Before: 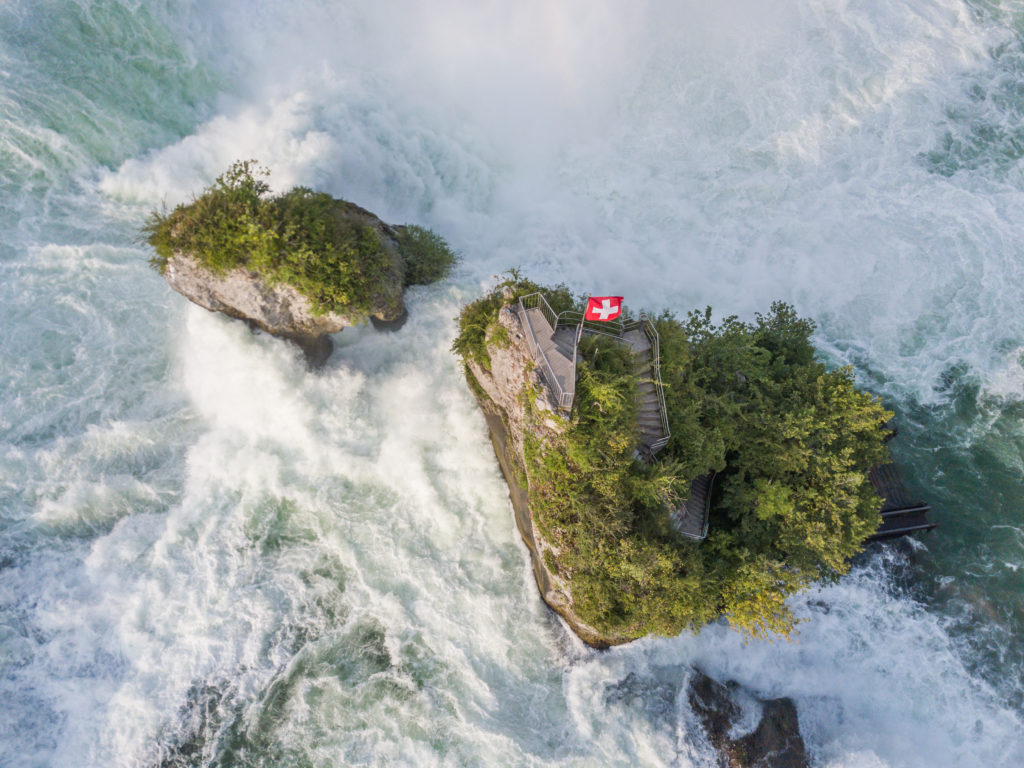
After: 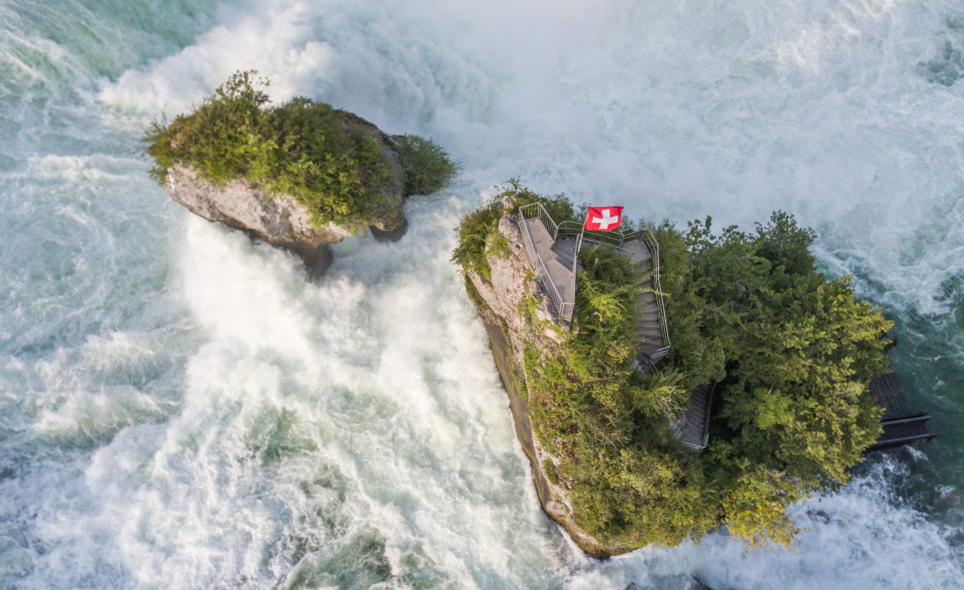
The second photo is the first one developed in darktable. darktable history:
crop and rotate: angle 0.08°, top 11.7%, right 5.609%, bottom 11.244%
levels: levels [0, 0.492, 0.984]
